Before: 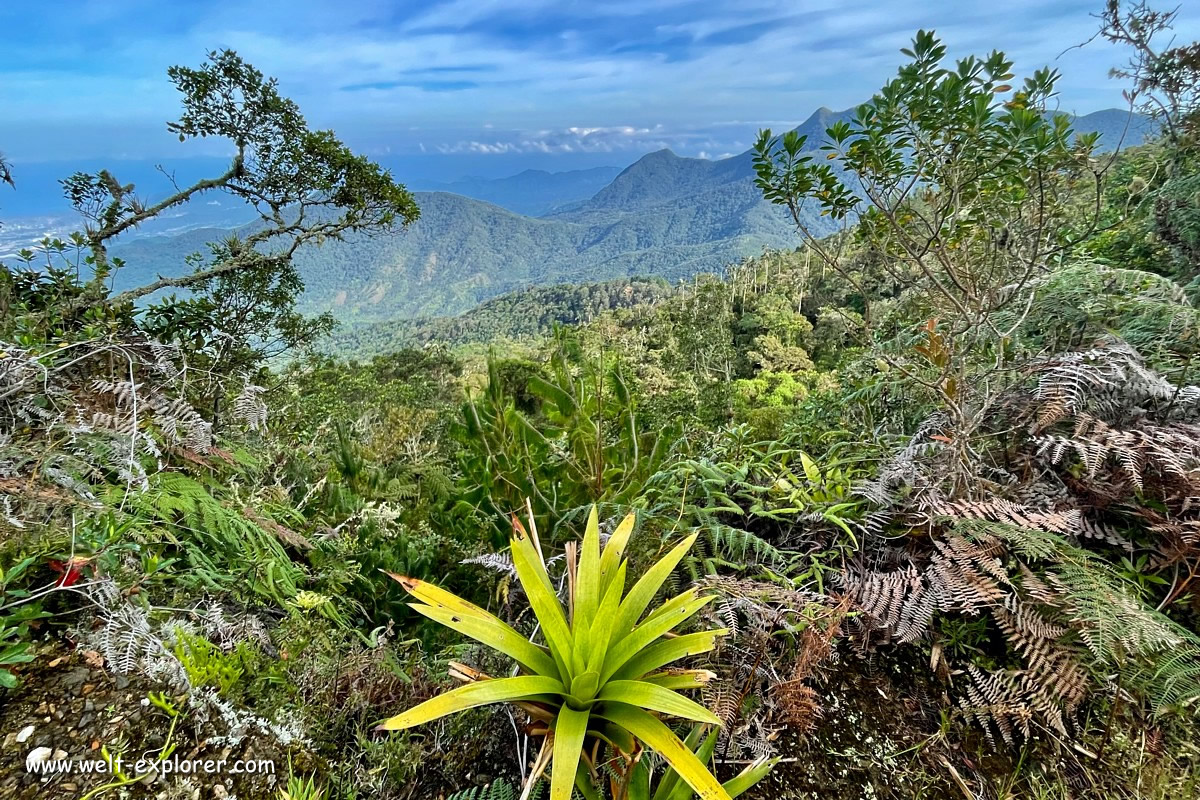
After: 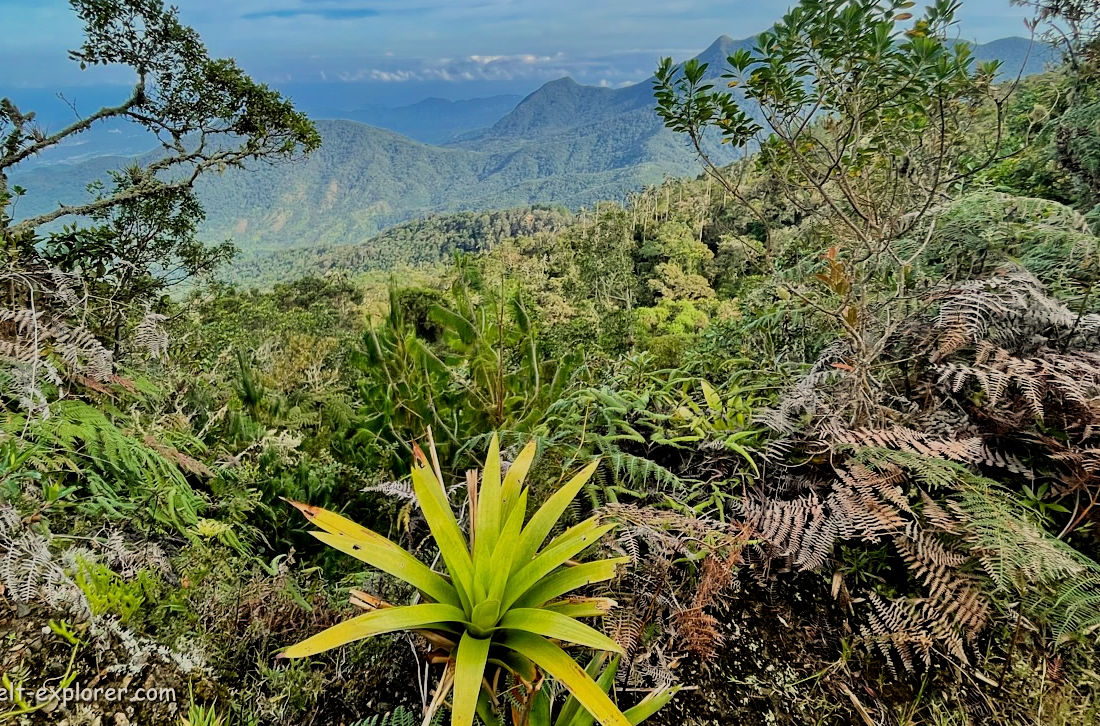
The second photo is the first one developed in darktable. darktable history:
crop and rotate: left 8.262%, top 9.226%
white balance: red 1.045, blue 0.932
filmic rgb: black relative exposure -7.15 EV, white relative exposure 5.36 EV, hardness 3.02, color science v6 (2022)
